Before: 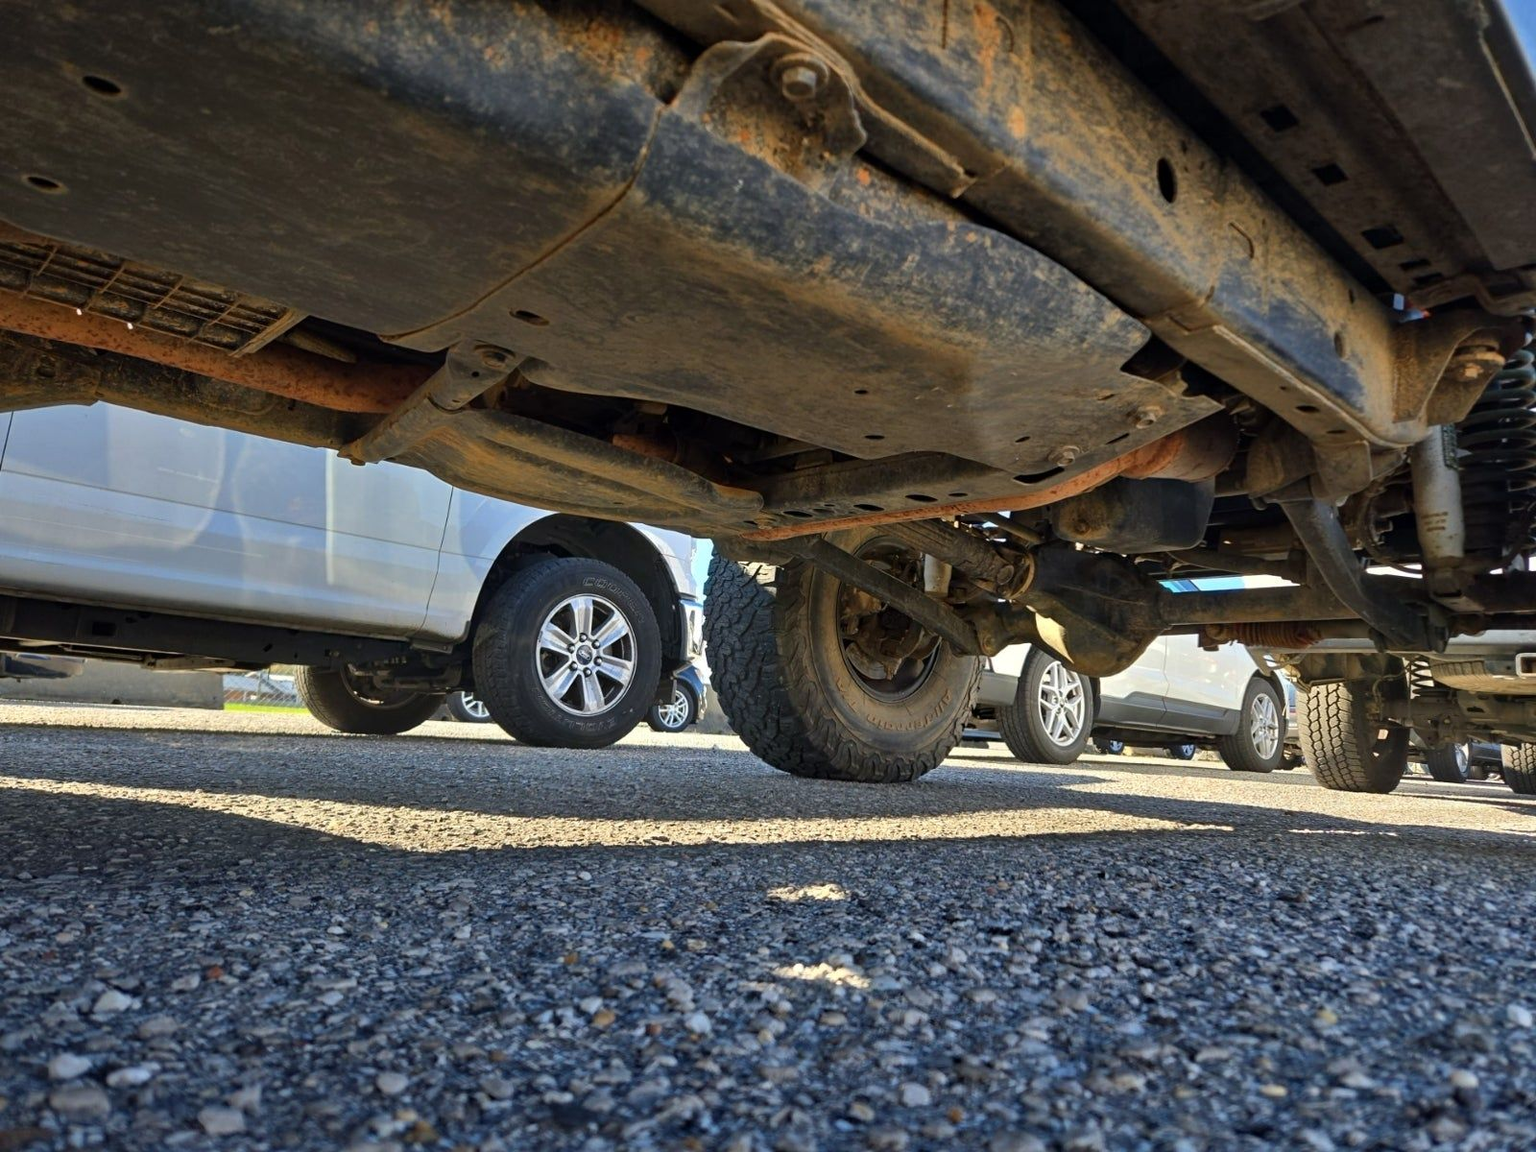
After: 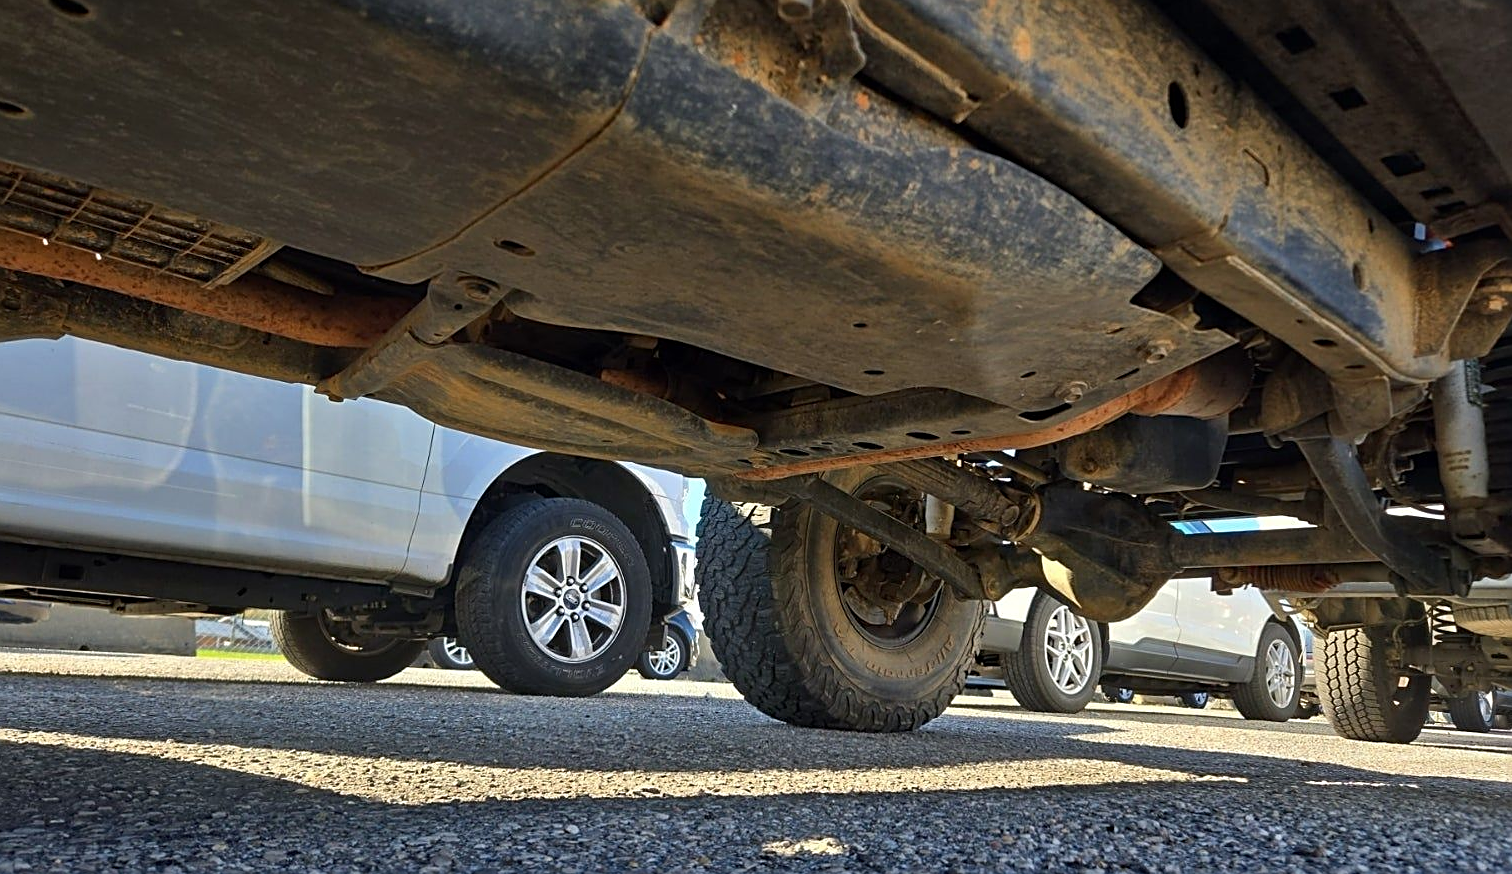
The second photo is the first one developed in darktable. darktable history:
sharpen: on, module defaults
crop: left 2.356%, top 6.996%, right 3.111%, bottom 20.132%
